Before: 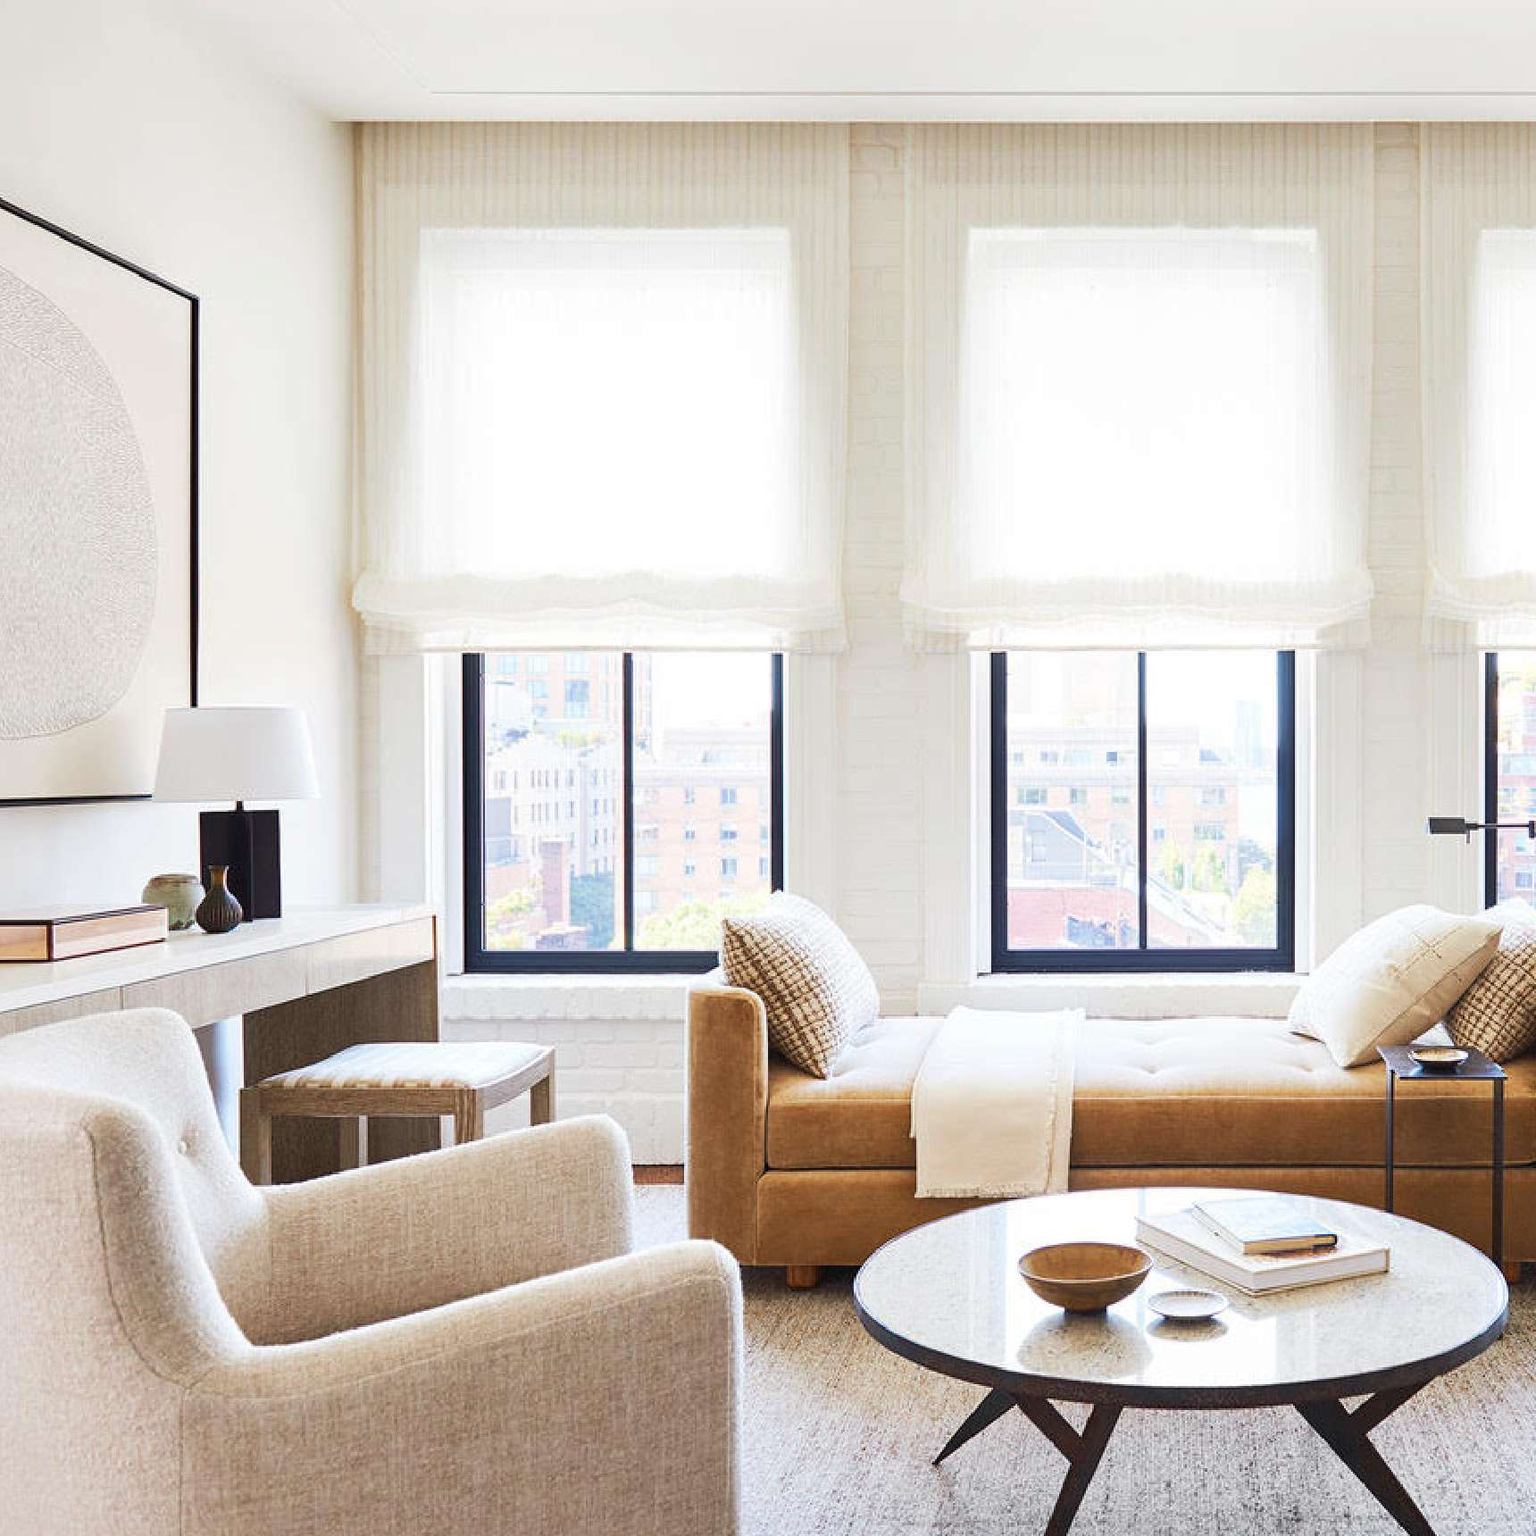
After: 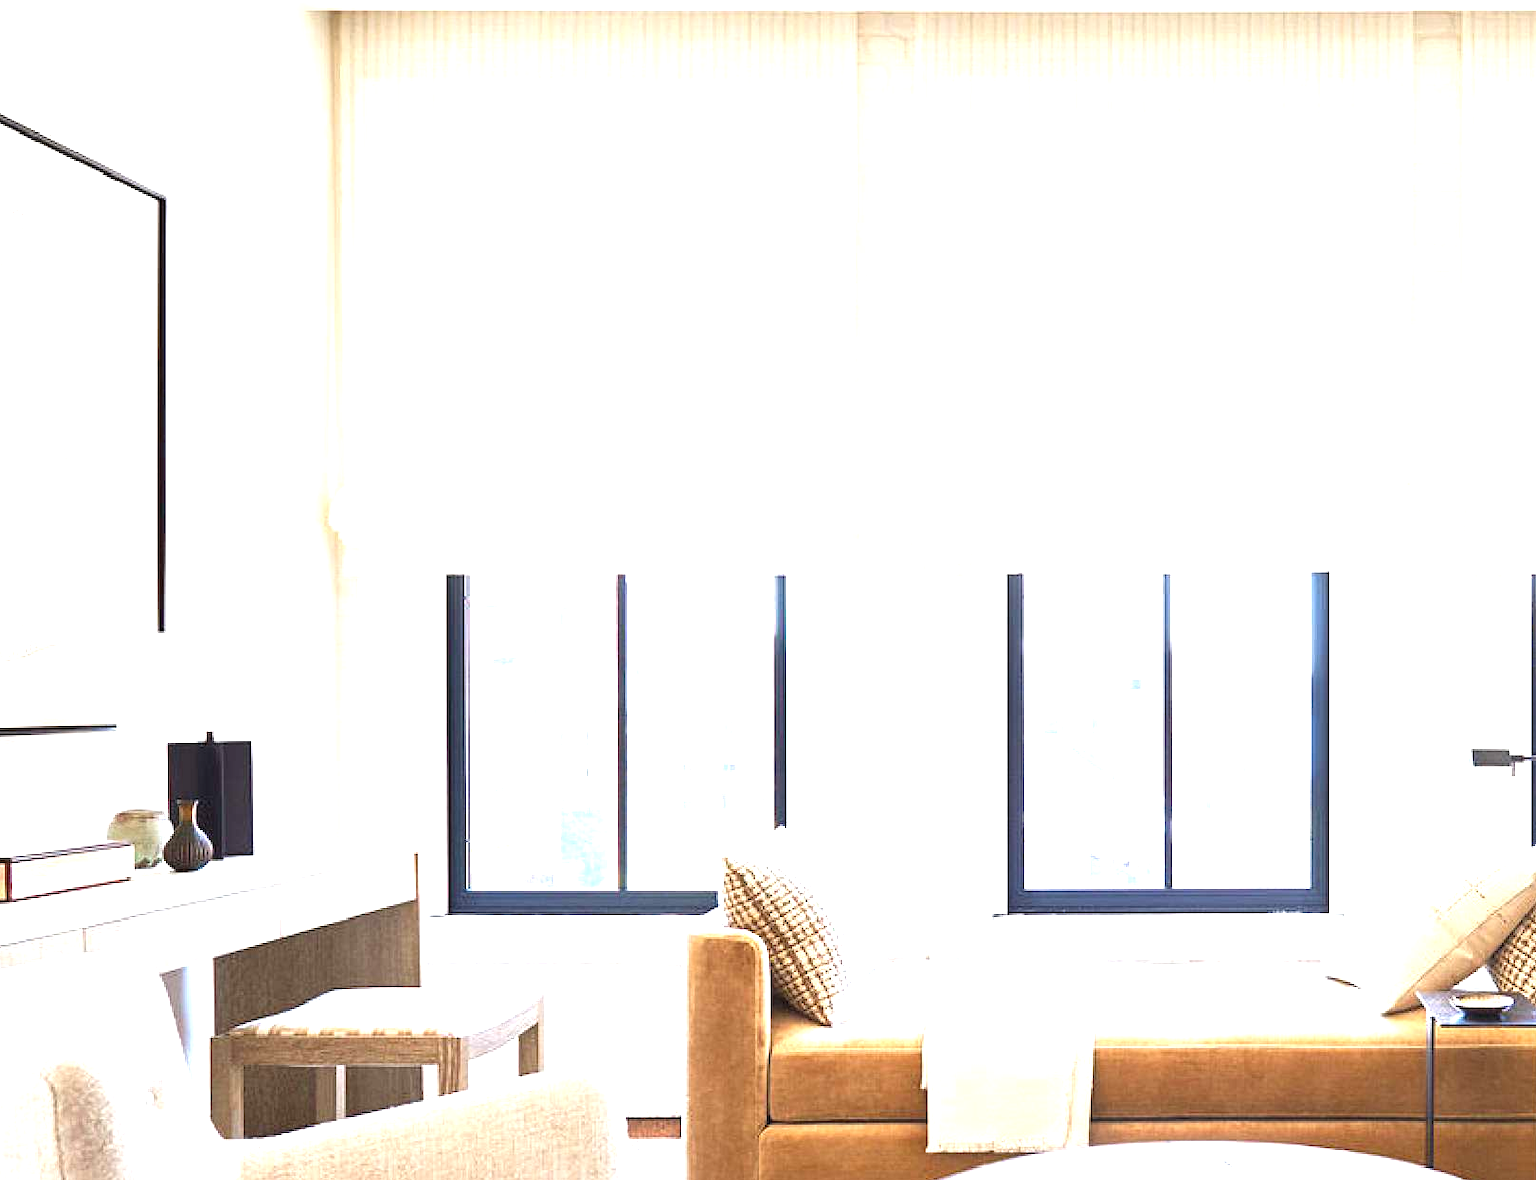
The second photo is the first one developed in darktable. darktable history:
exposure: black level correction 0, exposure 1.105 EV, compensate exposure bias true, compensate highlight preservation false
crop: left 2.767%, top 7.306%, right 2.967%, bottom 20.199%
